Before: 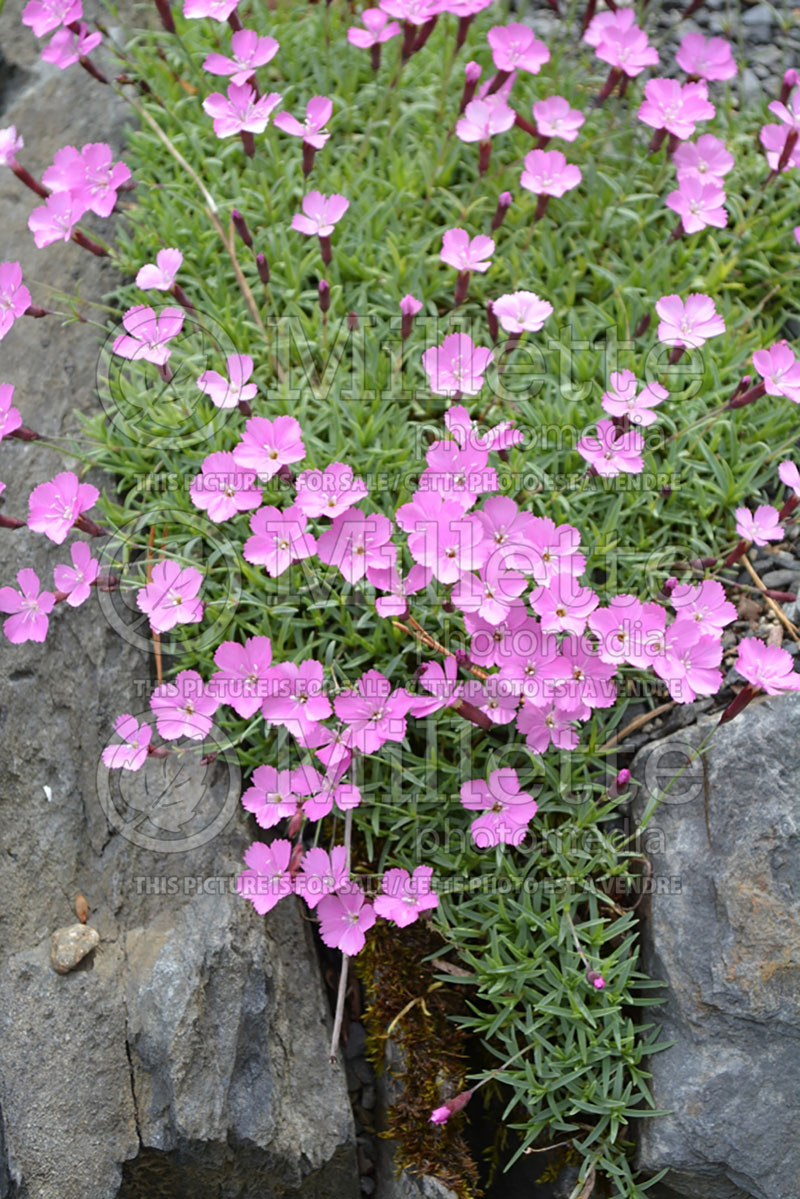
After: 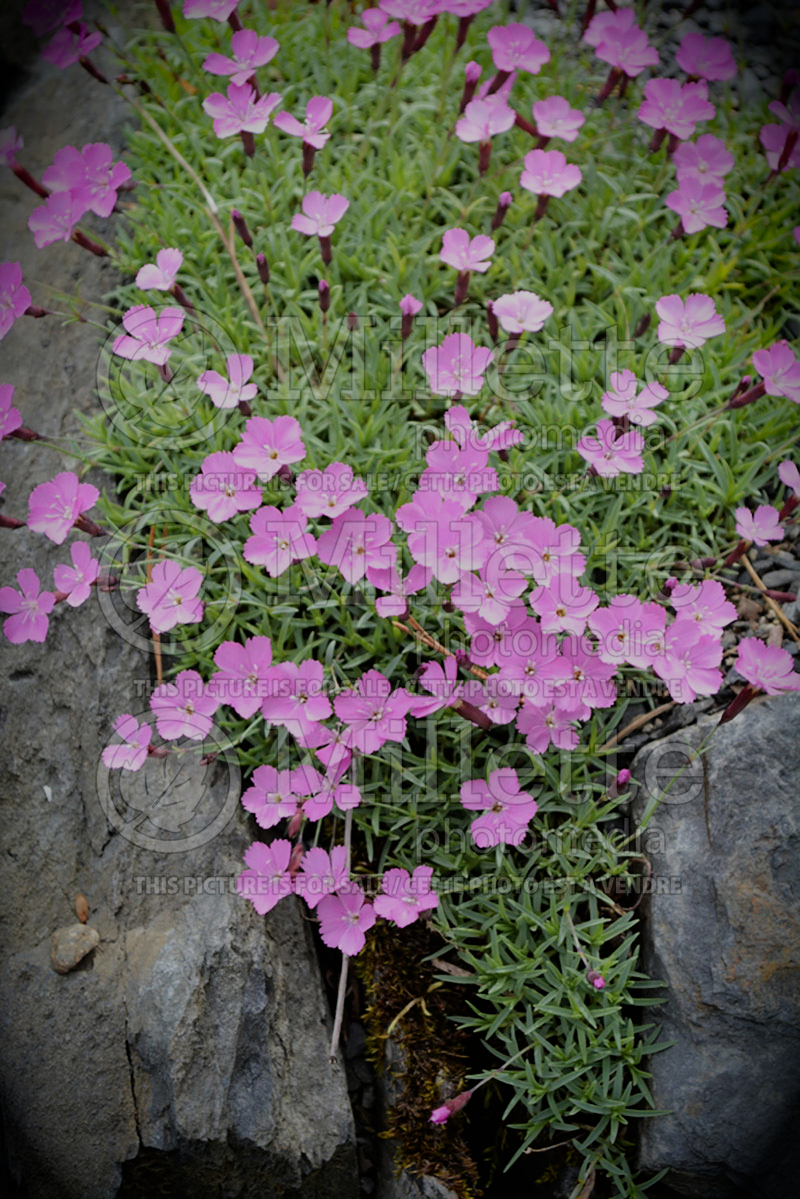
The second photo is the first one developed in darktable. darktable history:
tone equalizer: smoothing diameter 24.84%, edges refinement/feathering 11.9, preserve details guided filter
filmic rgb: black relative exposure -7.65 EV, white relative exposure 4.56 EV, hardness 3.61
exposure: exposure -0.427 EV, compensate highlight preservation false
vignetting: brightness -0.981, saturation 0.494, automatic ratio true, unbound false
